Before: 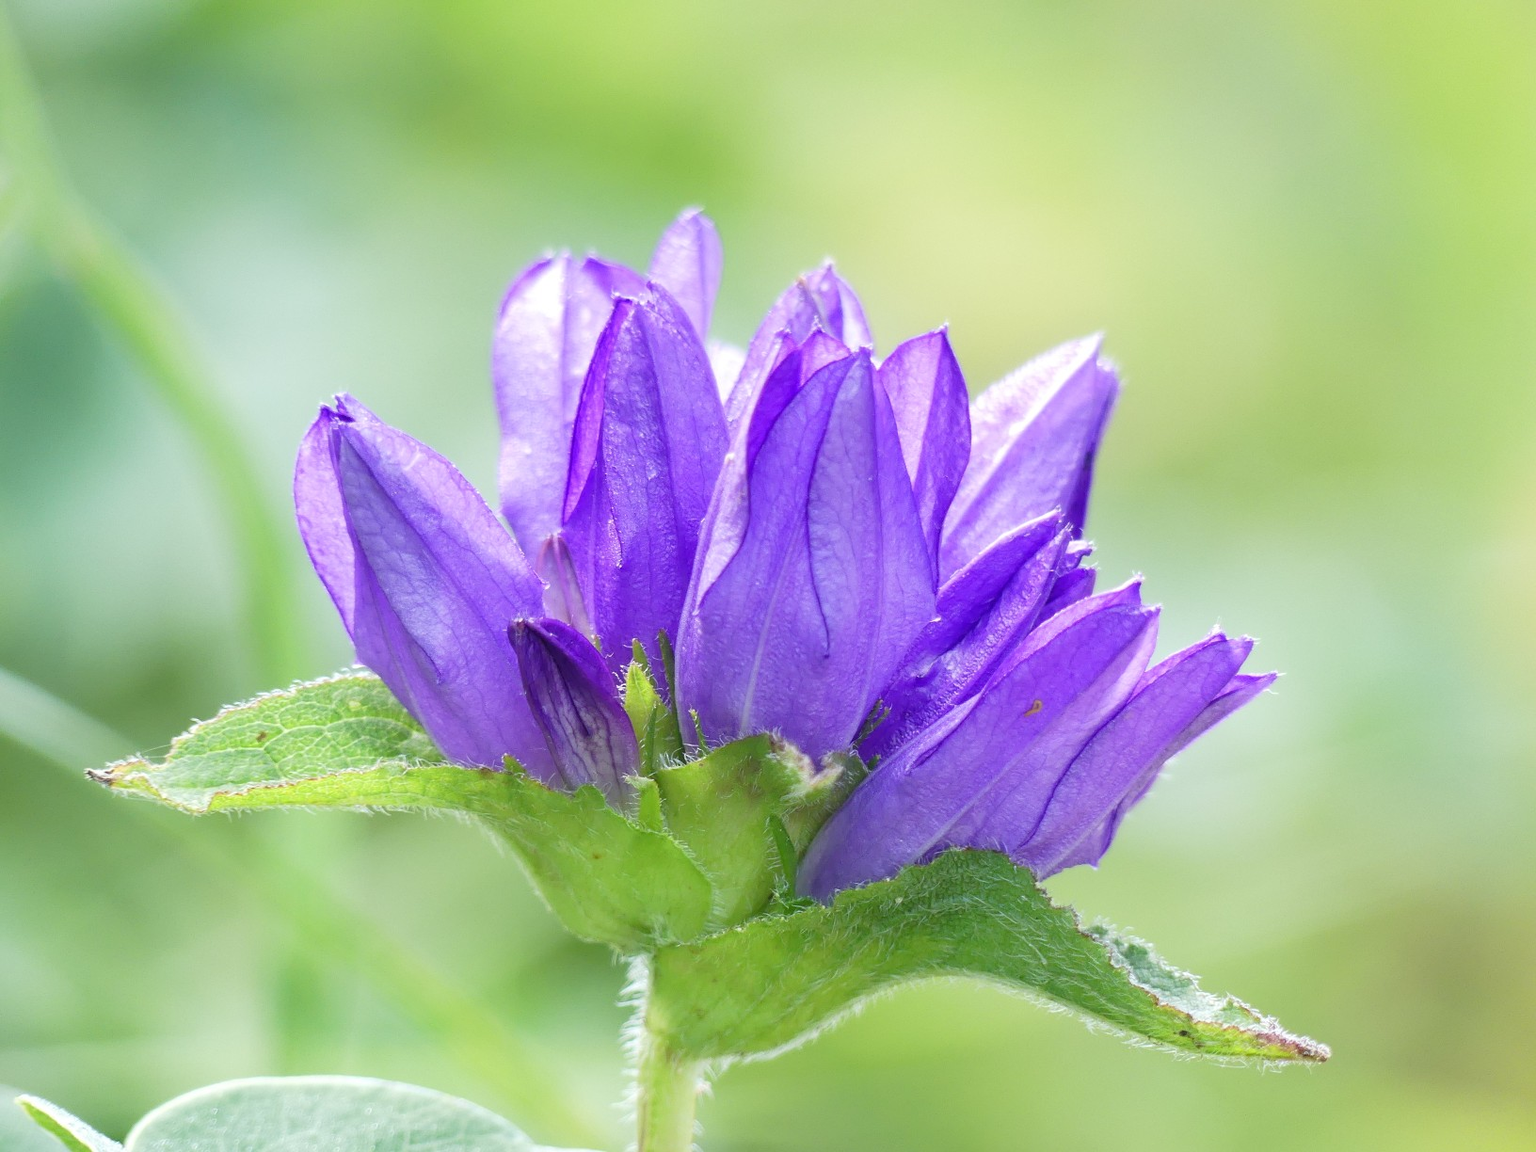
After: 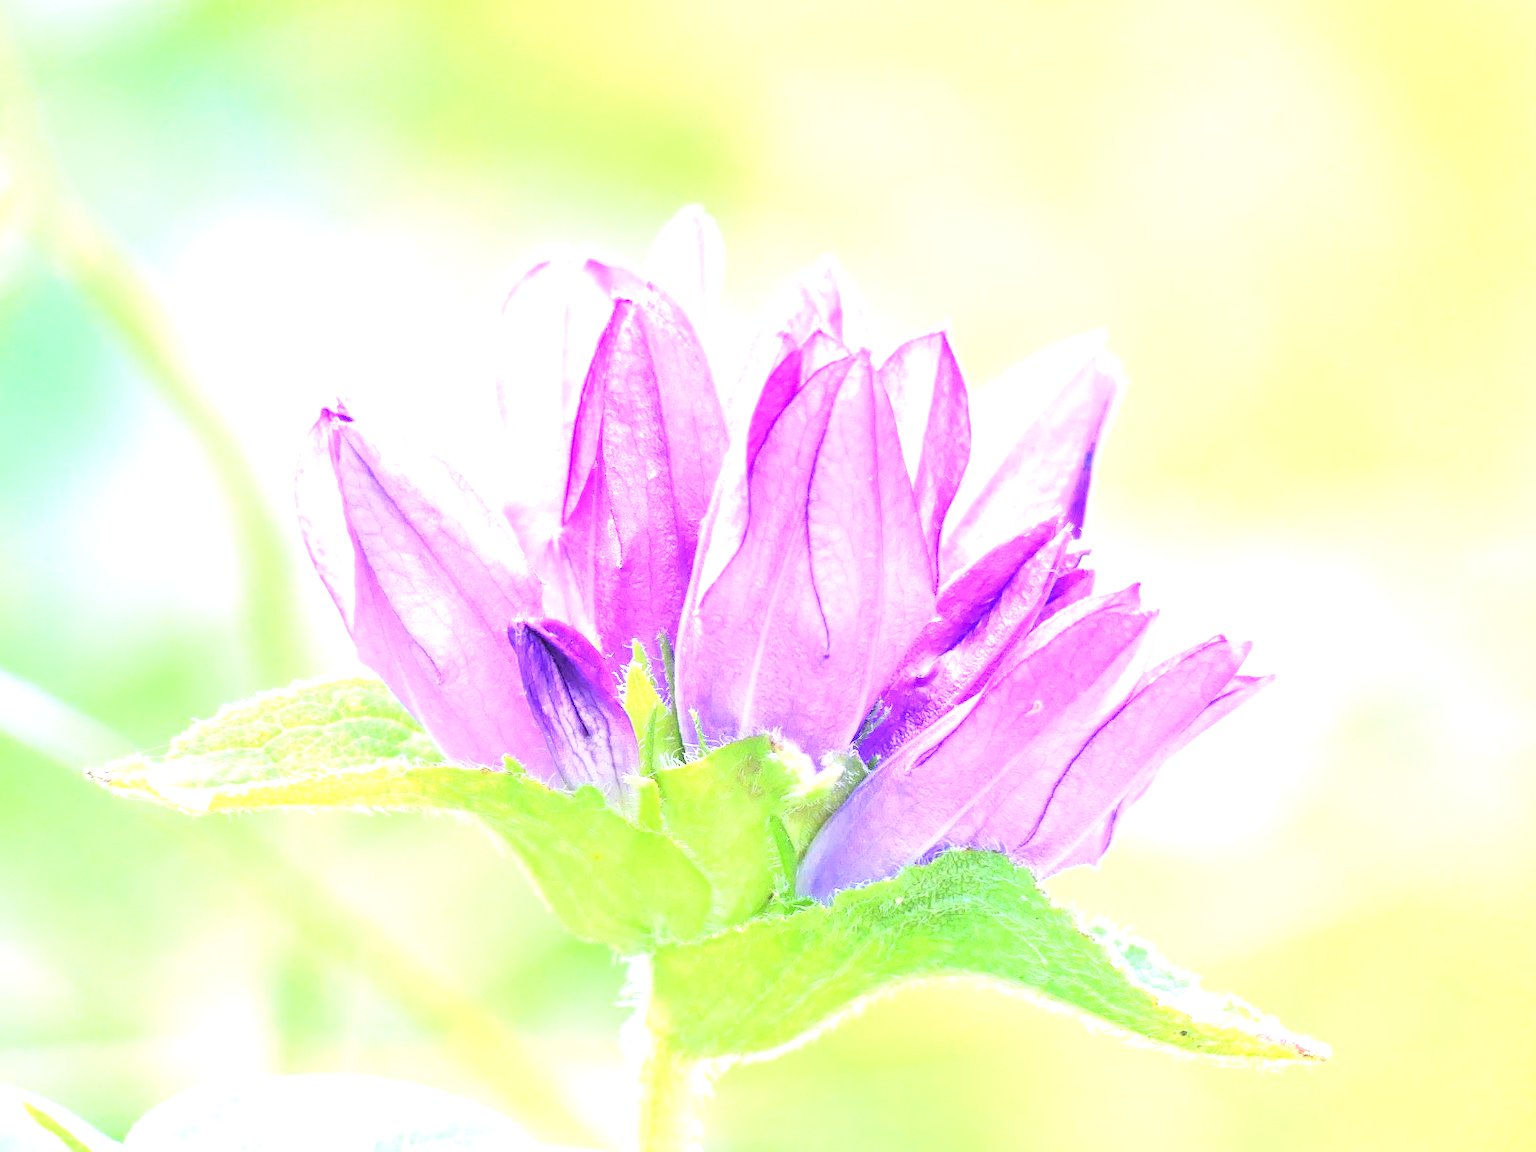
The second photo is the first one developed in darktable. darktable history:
base curve: curves: ch0 [(0, 0) (0.036, 0.025) (0.121, 0.166) (0.206, 0.329) (0.605, 0.79) (1, 1)]
exposure: black level correction 0, exposure 1.179 EV, compensate highlight preservation false
tone equalizer: -8 EV -0.787 EV, -7 EV -0.711 EV, -6 EV -0.617 EV, -5 EV -0.387 EV, -3 EV 0.369 EV, -2 EV 0.6 EV, -1 EV 0.68 EV, +0 EV 0.723 EV
